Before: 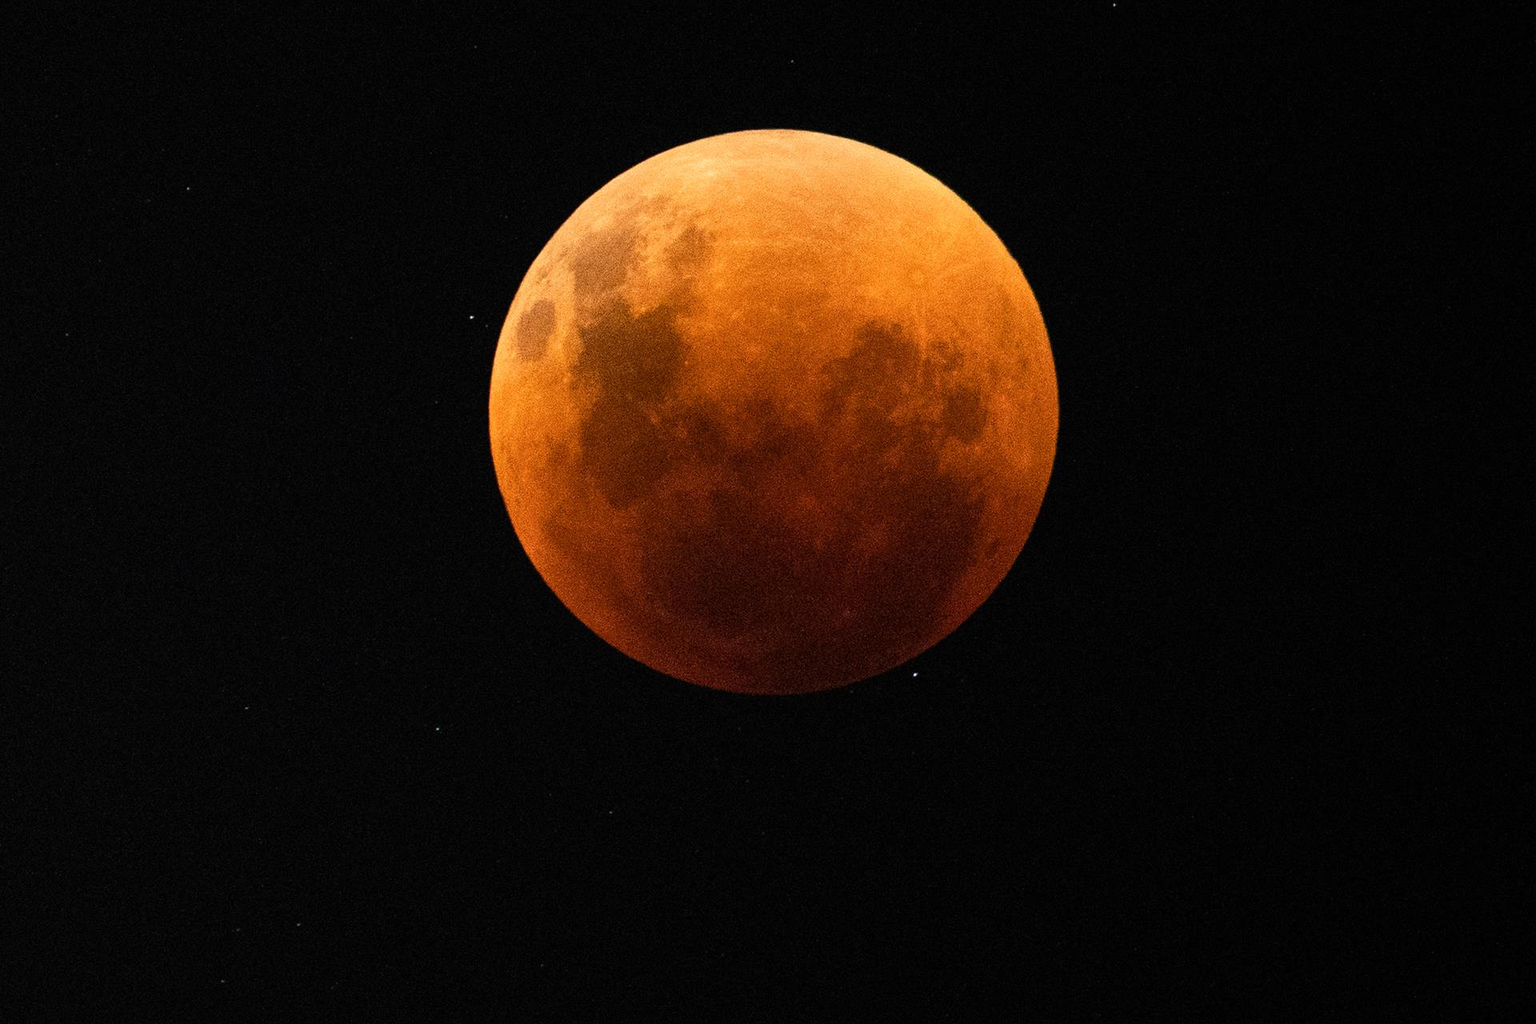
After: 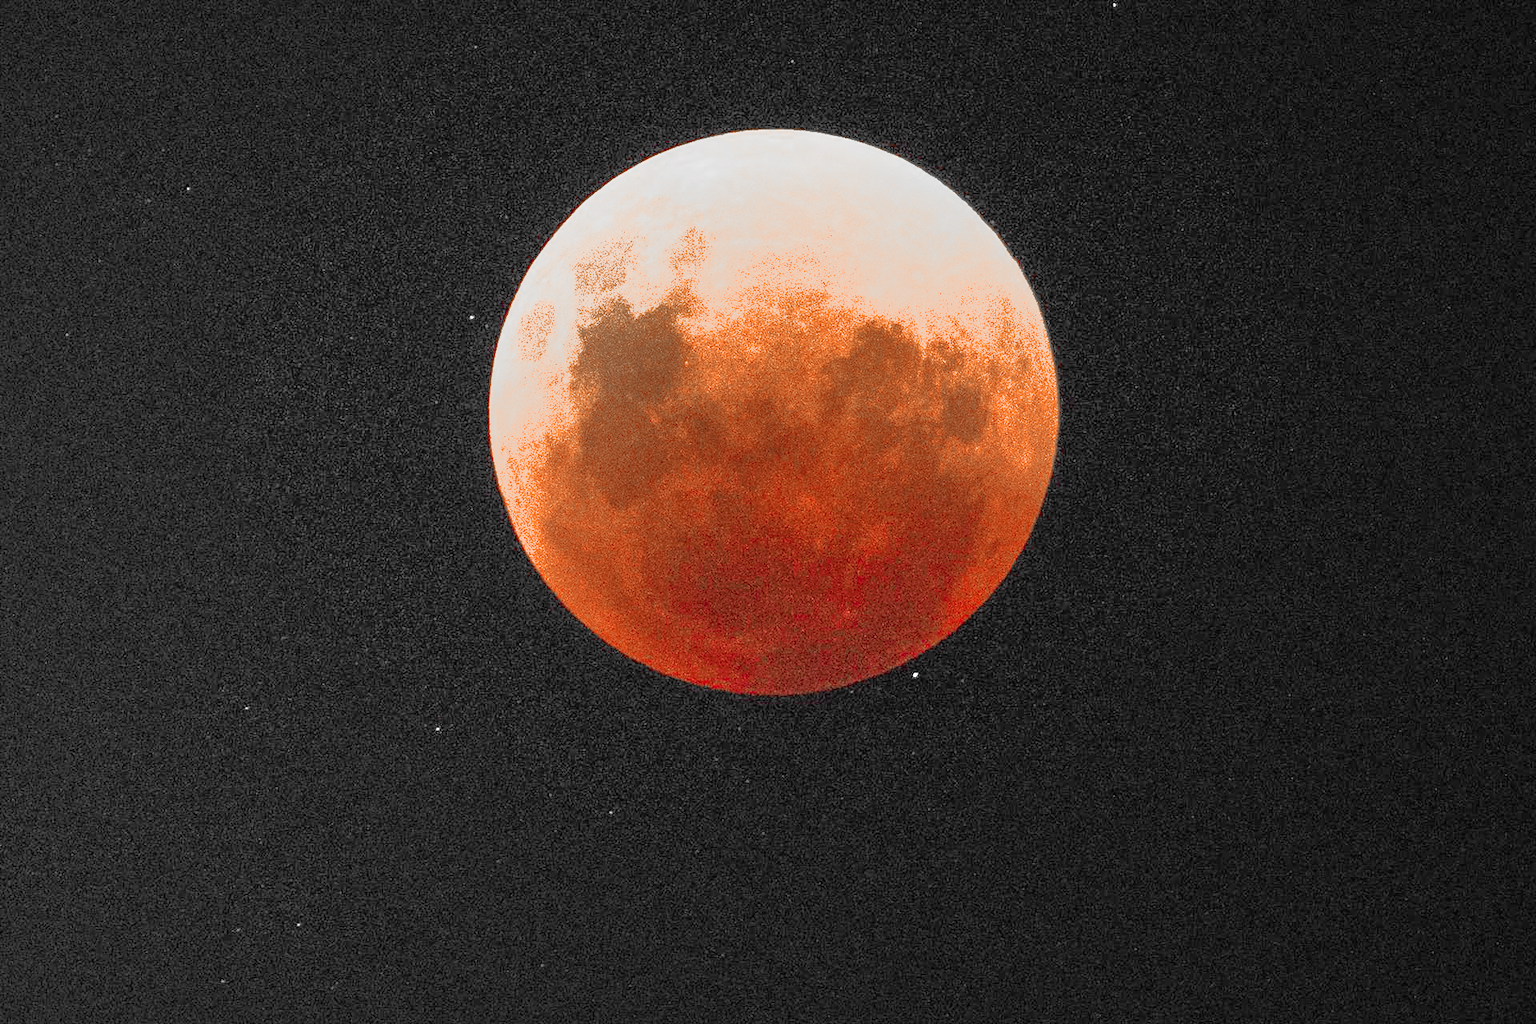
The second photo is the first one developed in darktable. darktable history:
color balance: input saturation 99%
color zones: curves: ch0 [(0, 0.352) (0.143, 0.407) (0.286, 0.386) (0.429, 0.431) (0.571, 0.829) (0.714, 0.853) (0.857, 0.833) (1, 0.352)]; ch1 [(0, 0.604) (0.072, 0.726) (0.096, 0.608) (0.205, 0.007) (0.571, -0.006) (0.839, -0.013) (0.857, -0.012) (1, 0.604)]
contrast brightness saturation: saturation -0.05
tone equalizer: -7 EV 0.15 EV, -6 EV 0.6 EV, -5 EV 1.15 EV, -4 EV 1.33 EV, -3 EV 1.15 EV, -2 EV 0.6 EV, -1 EV 0.15 EV, mask exposure compensation -0.5 EV
exposure: black level correction 0, exposure 2.138 EV, compensate exposure bias true, compensate highlight preservation false
shadows and highlights: on, module defaults
white balance: emerald 1
